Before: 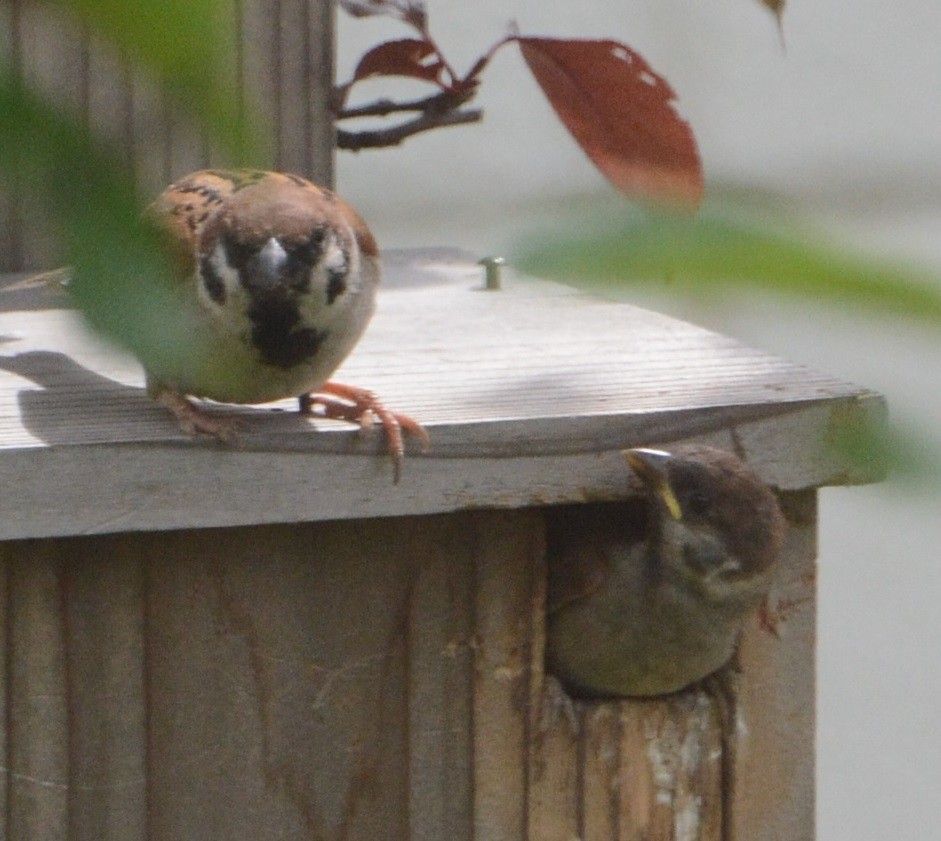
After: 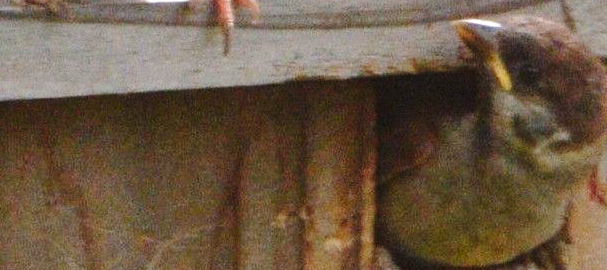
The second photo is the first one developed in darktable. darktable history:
local contrast: highlights 104%, shadows 103%, detail 119%, midtone range 0.2
color zones: curves: ch1 [(0.24, 0.629) (0.75, 0.5)]; ch2 [(0.255, 0.454) (0.745, 0.491)]
crop: left 18.078%, top 51.095%, right 17.393%, bottom 16.798%
base curve: curves: ch0 [(0, 0) (0.028, 0.03) (0.121, 0.232) (0.46, 0.748) (0.859, 0.968) (1, 1)], preserve colors none
